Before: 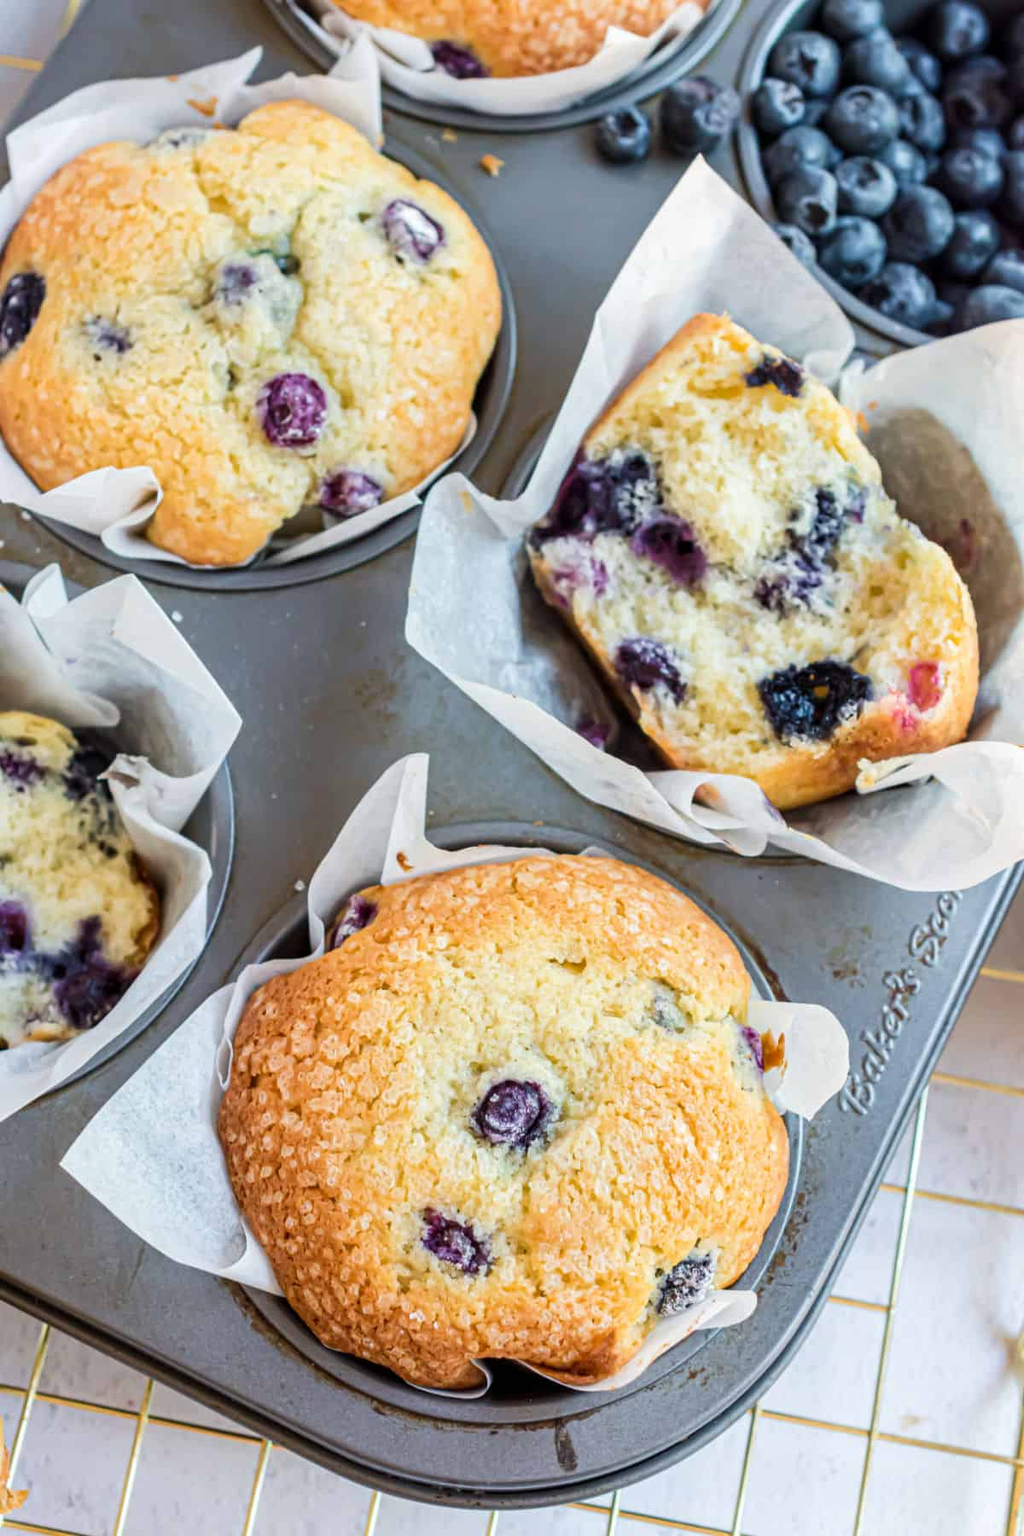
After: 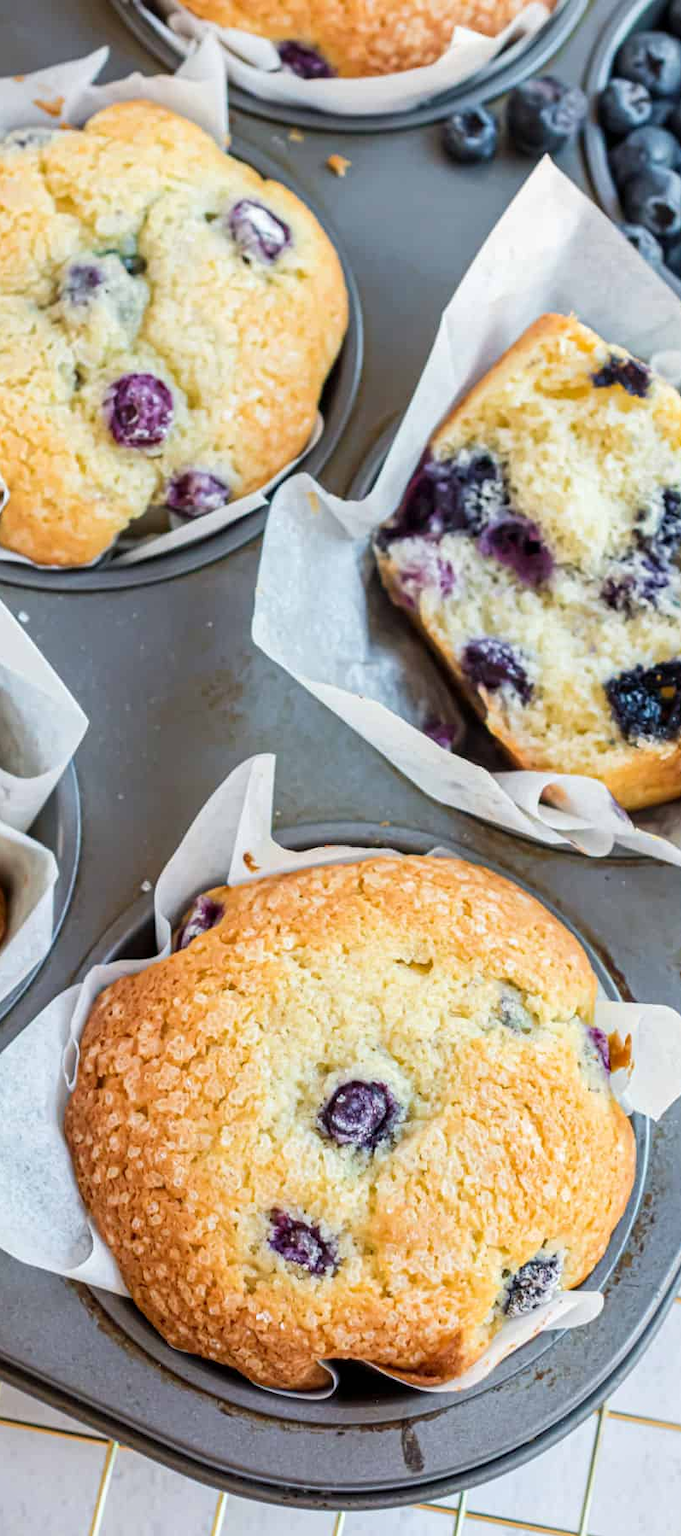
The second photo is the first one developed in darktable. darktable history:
vignetting: fall-off start 96.65%, fall-off radius 100.26%, brightness -0.398, saturation -0.299, center (-0.118, -0.006), width/height ratio 0.614
crop and rotate: left 15.03%, right 18.433%
